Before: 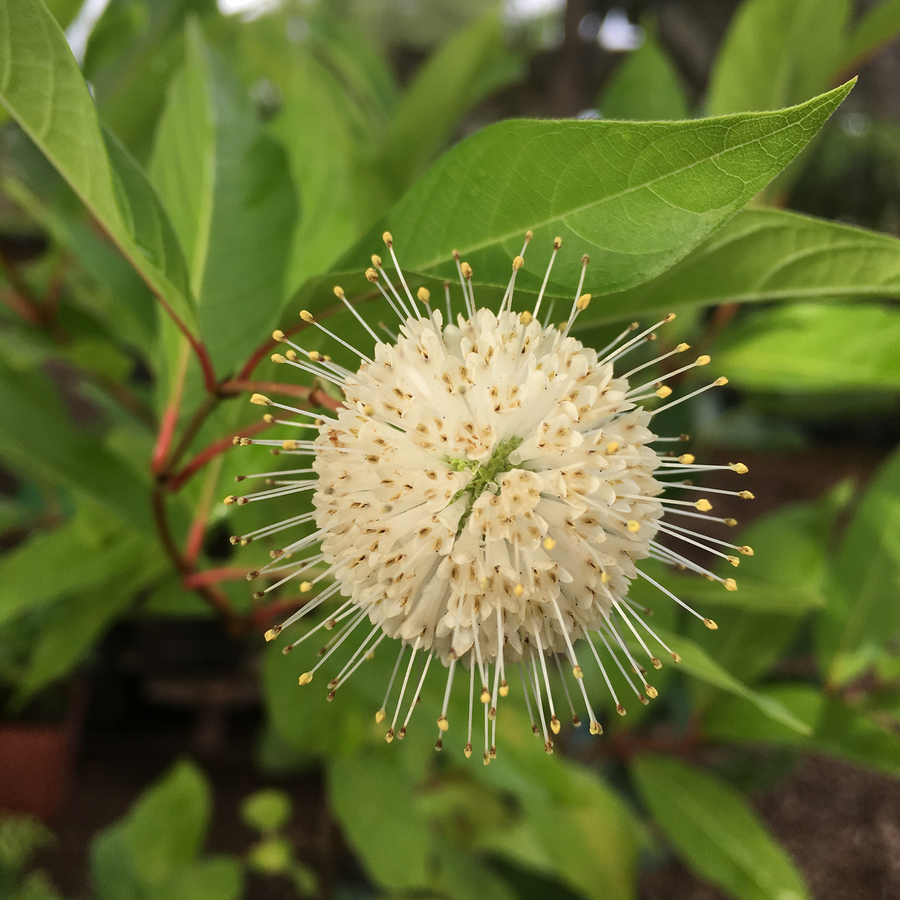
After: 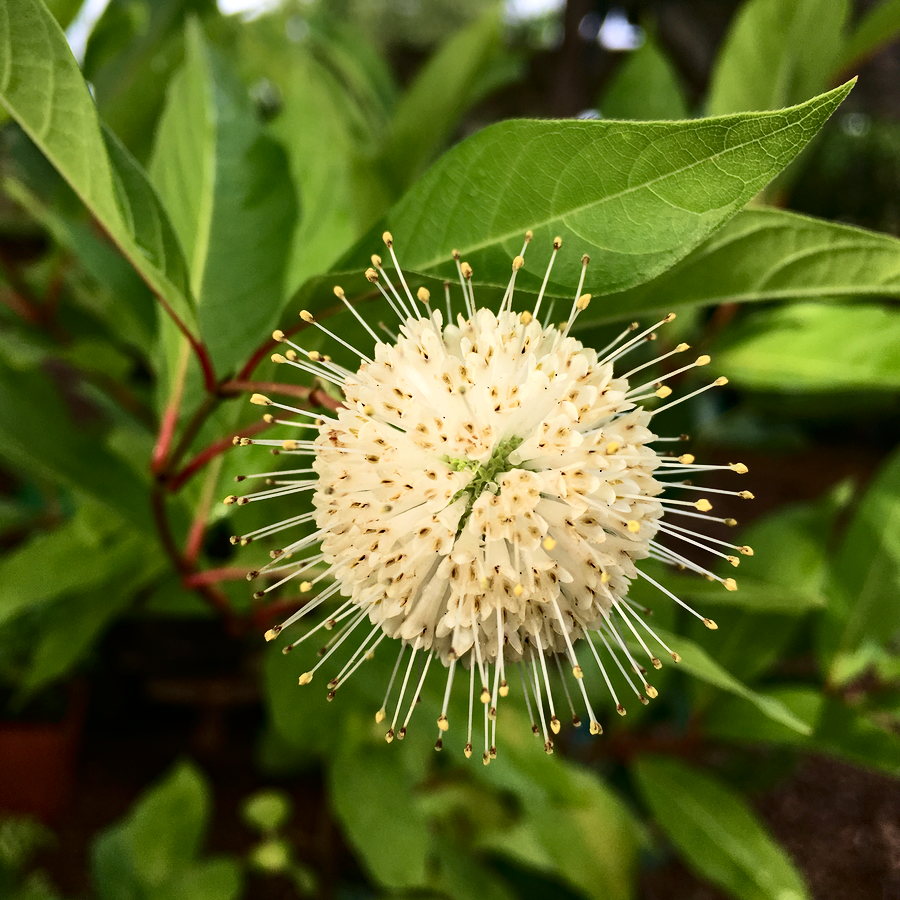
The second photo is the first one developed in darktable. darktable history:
contrast brightness saturation: contrast 0.28
haze removal: strength 0.29, distance 0.25, compatibility mode true, adaptive false
velvia: on, module defaults
